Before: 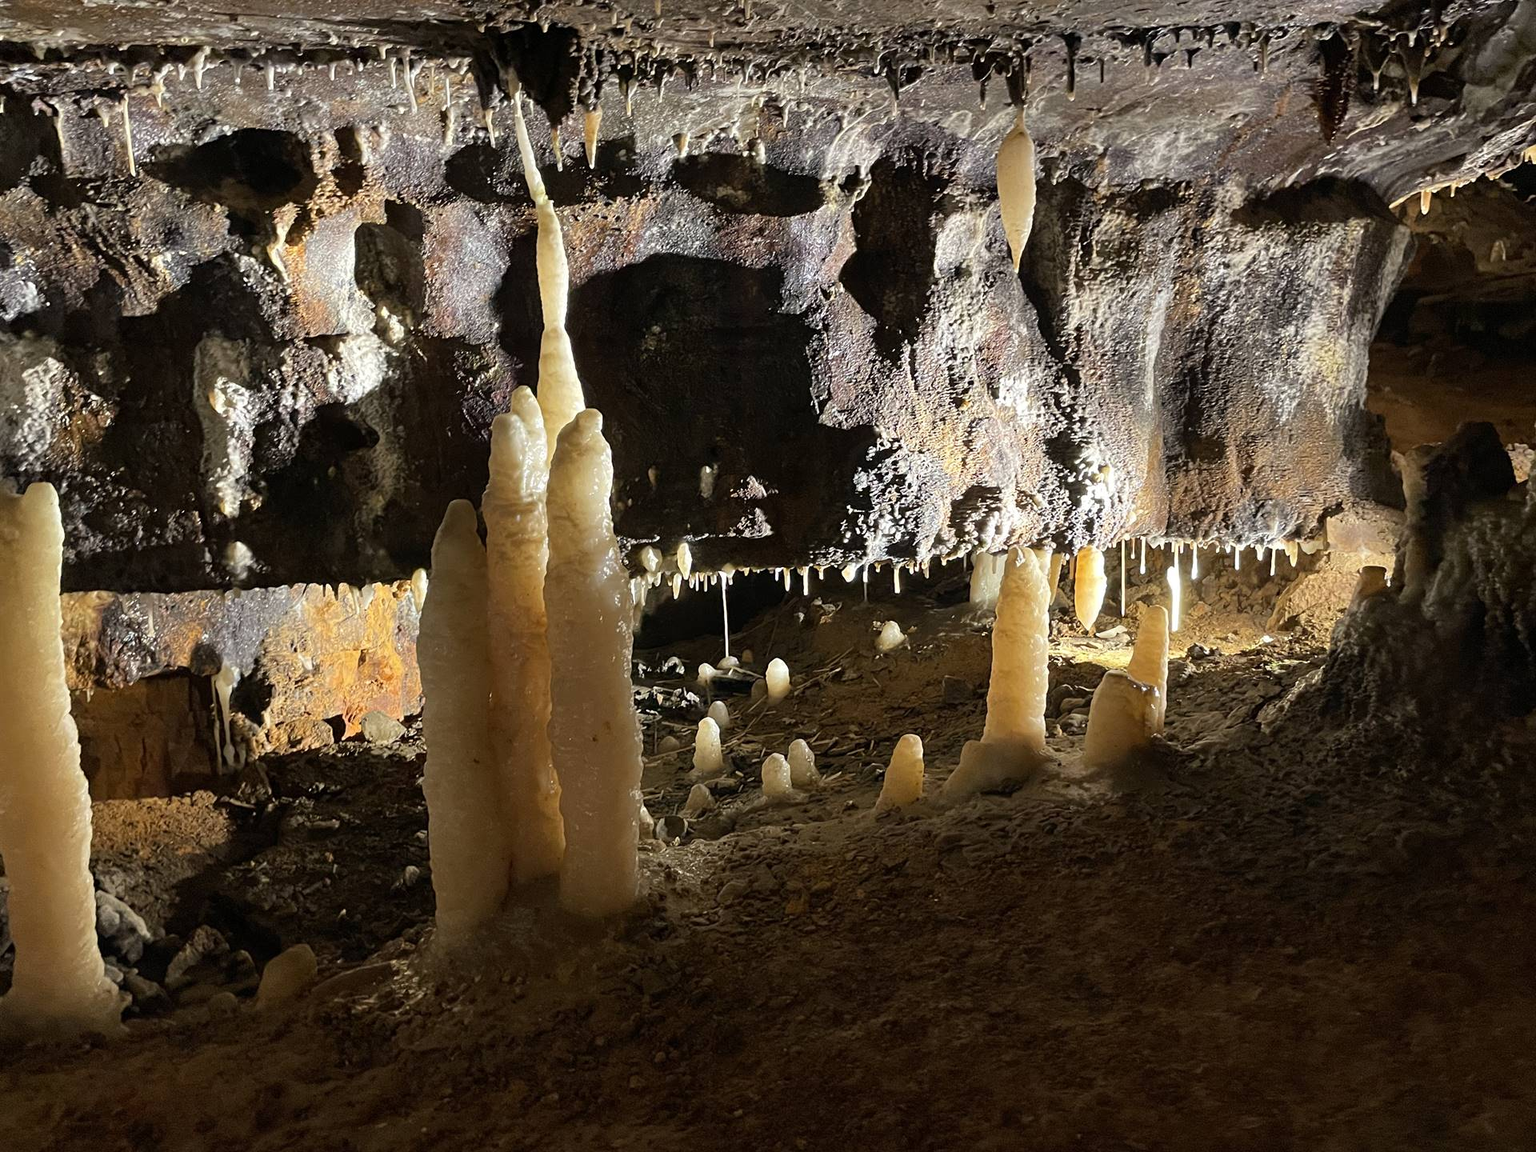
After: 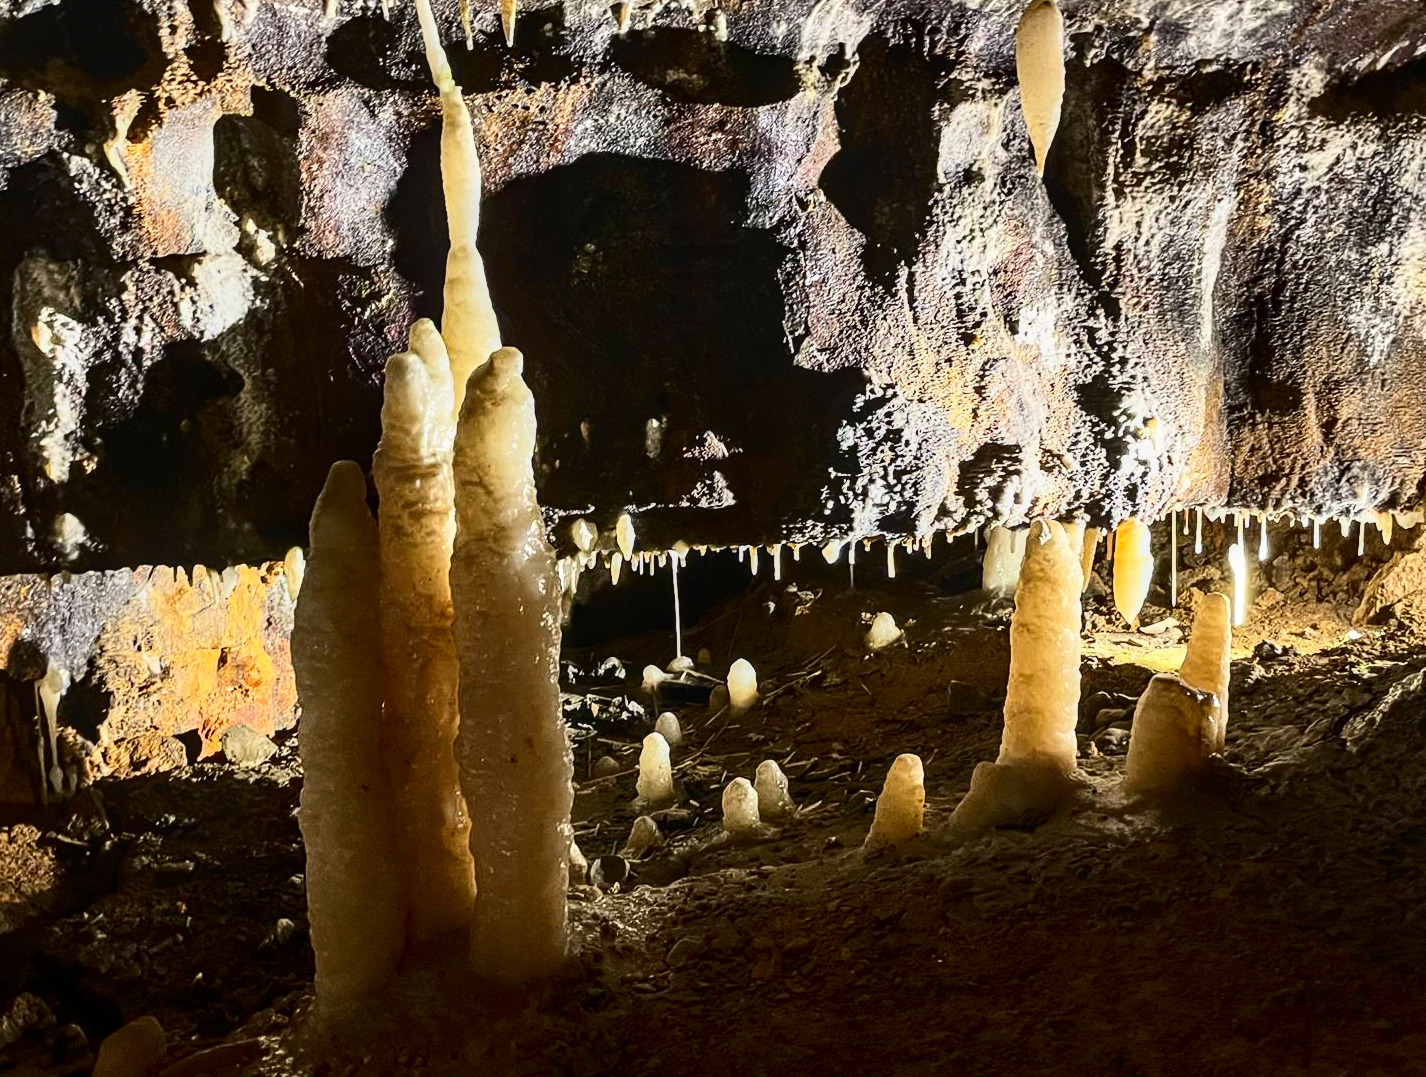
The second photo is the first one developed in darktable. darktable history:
crop and rotate: left 12.02%, top 11.417%, right 13.659%, bottom 13.754%
contrast brightness saturation: contrast 0.41, brightness 0.044, saturation 0.259
local contrast: on, module defaults
